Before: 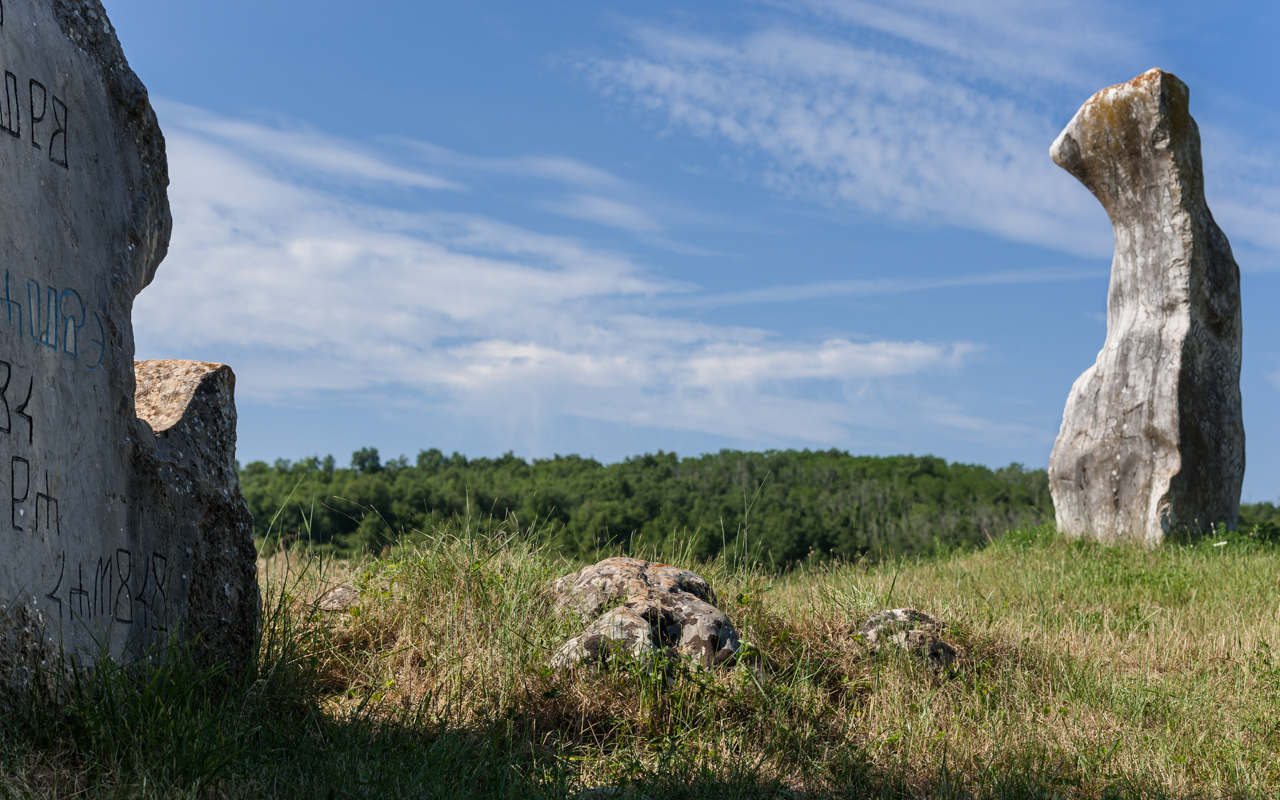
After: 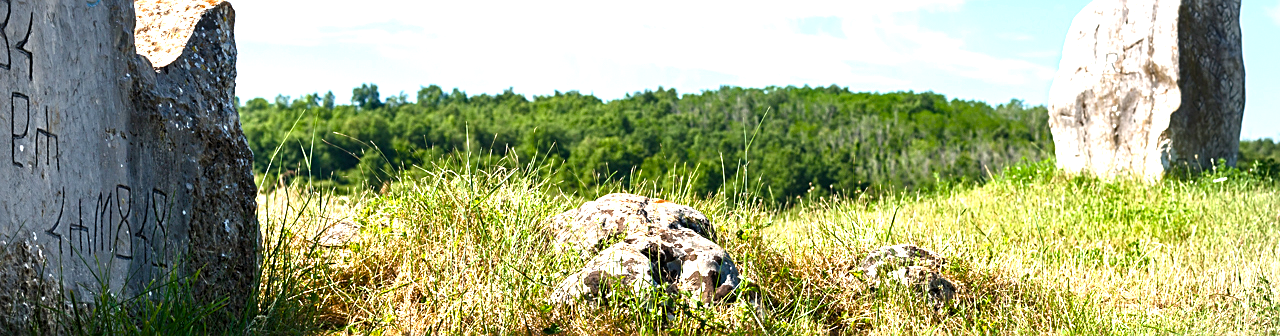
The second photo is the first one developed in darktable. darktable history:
crop: top 45.551%, bottom 12.262%
exposure: black level correction 0, exposure 1.3 EV, compensate exposure bias true, compensate highlight preservation false
color balance rgb: perceptual saturation grading › mid-tones 6.33%, perceptual saturation grading › shadows 72.44%, perceptual brilliance grading › highlights 11.59%, contrast 5.05%
color contrast: green-magenta contrast 1.1, blue-yellow contrast 1.1, unbound 0
vignetting: fall-off start 79.88%
sharpen: on, module defaults
